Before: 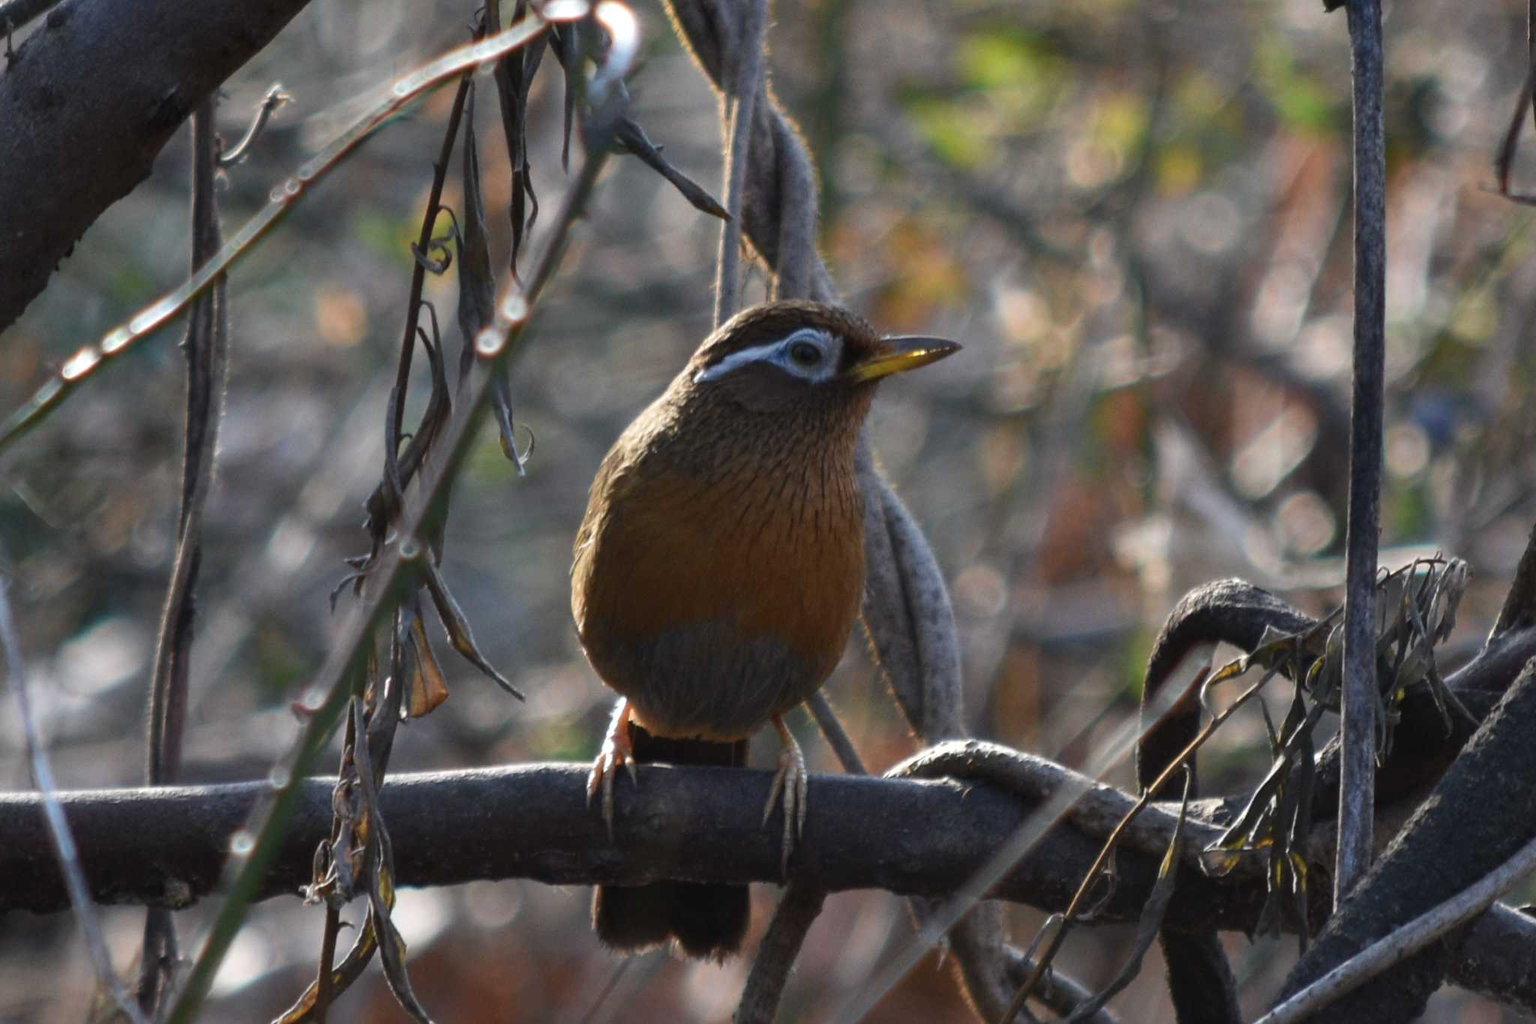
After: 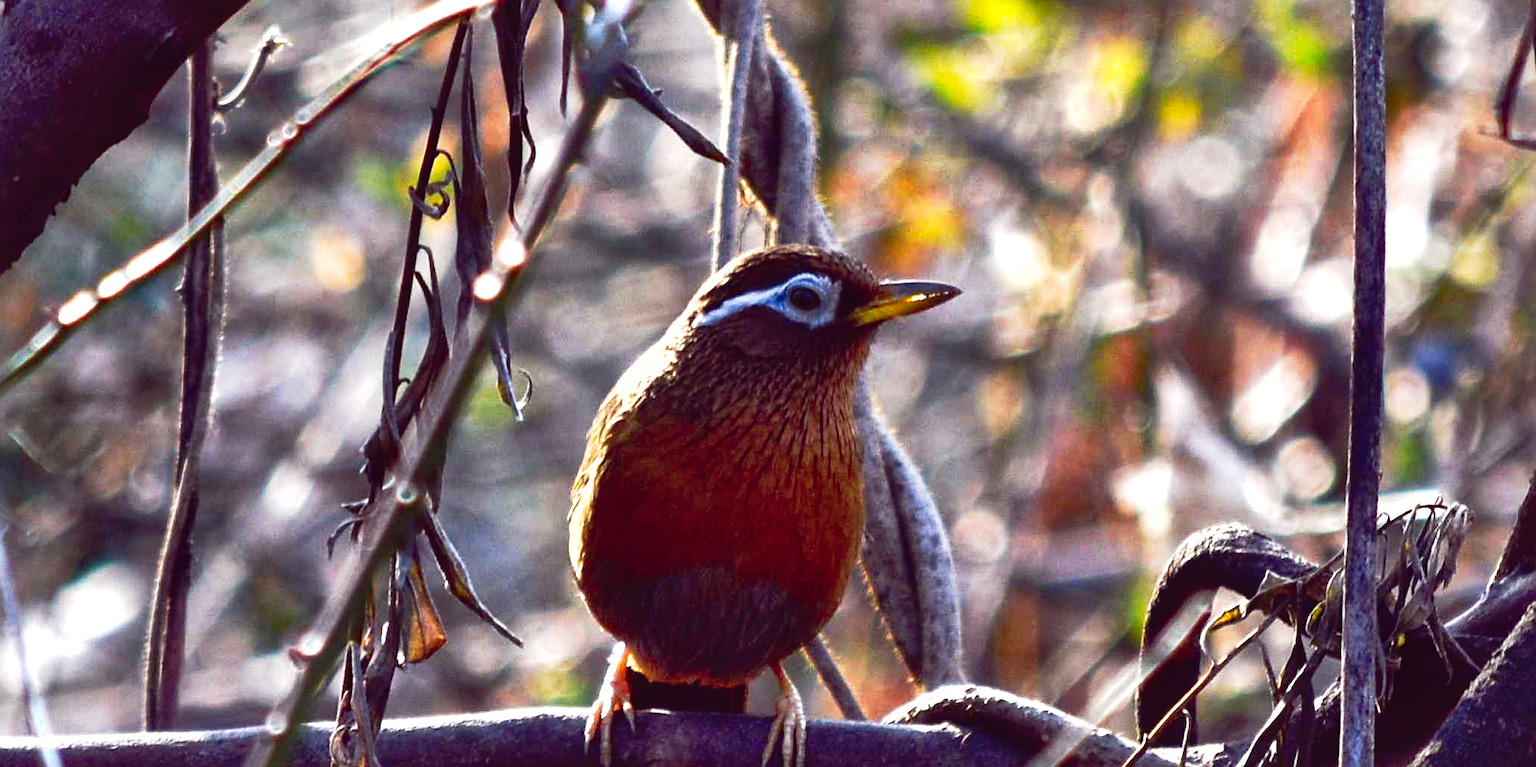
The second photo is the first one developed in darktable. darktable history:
contrast brightness saturation: contrast 0.067, brightness -0.149, saturation 0.109
exposure: black level correction 0, exposure 0.692 EV, compensate highlight preservation false
local contrast: mode bilateral grid, contrast 21, coarseness 49, detail 120%, midtone range 0.2
sharpen: on, module defaults
crop: left 0.264%, top 5.51%, bottom 19.754%
shadows and highlights: on, module defaults
tone curve: curves: ch0 [(0, 0.024) (0.031, 0.027) (0.113, 0.069) (0.198, 0.18) (0.304, 0.303) (0.441, 0.462) (0.557, 0.6) (0.711, 0.79) (0.812, 0.878) (0.927, 0.935) (1, 0.963)]; ch1 [(0, 0) (0.222, 0.2) (0.343, 0.325) (0.45, 0.441) (0.502, 0.501) (0.527, 0.534) (0.55, 0.561) (0.632, 0.656) (0.735, 0.754) (1, 1)]; ch2 [(0, 0) (0.249, 0.222) (0.352, 0.348) (0.424, 0.439) (0.476, 0.482) (0.499, 0.501) (0.517, 0.516) (0.532, 0.544) (0.558, 0.585) (0.596, 0.629) (0.726, 0.745) (0.82, 0.796) (0.998, 0.928)], preserve colors none
color balance rgb: highlights gain › luminance 14.945%, global offset › chroma 0.275%, global offset › hue 319.51°, linear chroma grading › global chroma 15.386%, perceptual saturation grading › global saturation 0.789%, perceptual brilliance grading › global brilliance -4.394%, perceptual brilliance grading › highlights 23.799%, perceptual brilliance grading › mid-tones 7.044%, perceptual brilliance grading › shadows -4.68%
